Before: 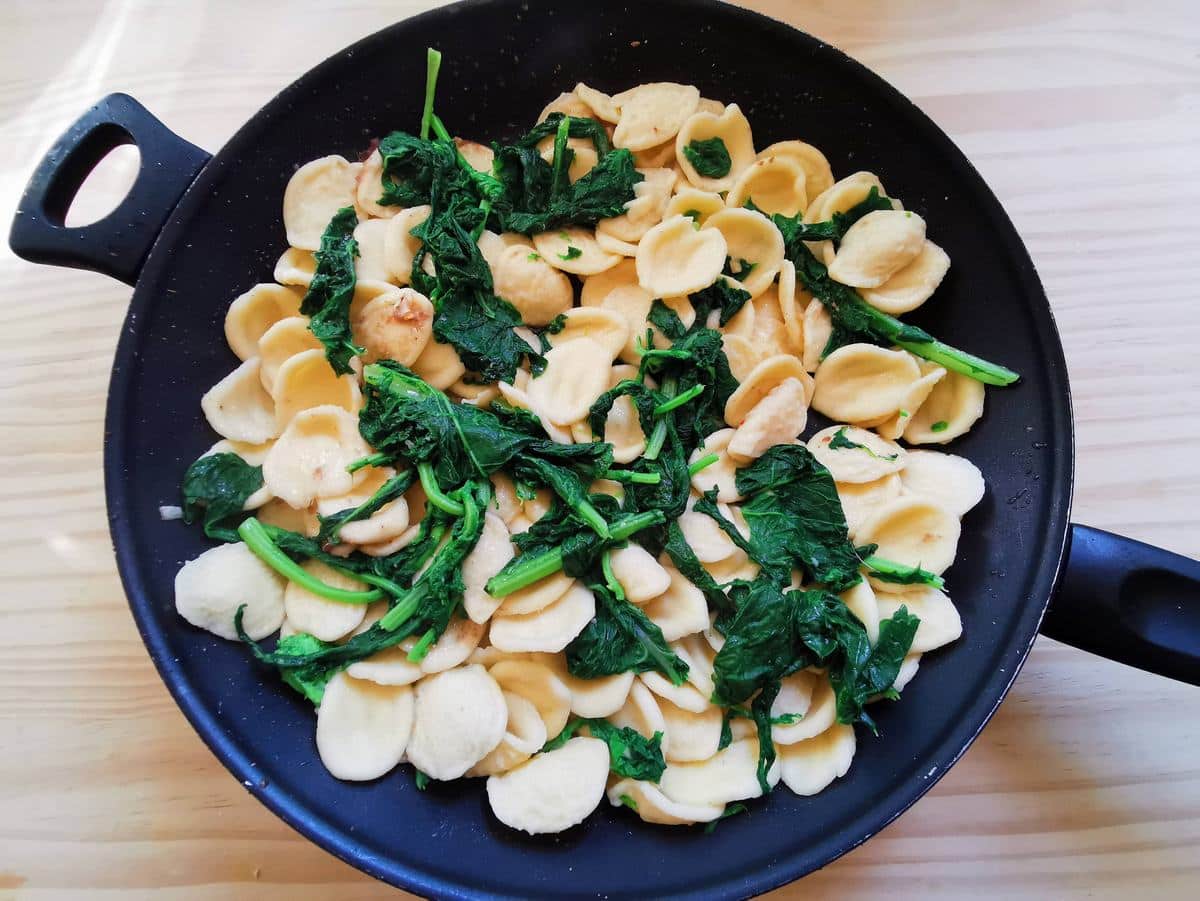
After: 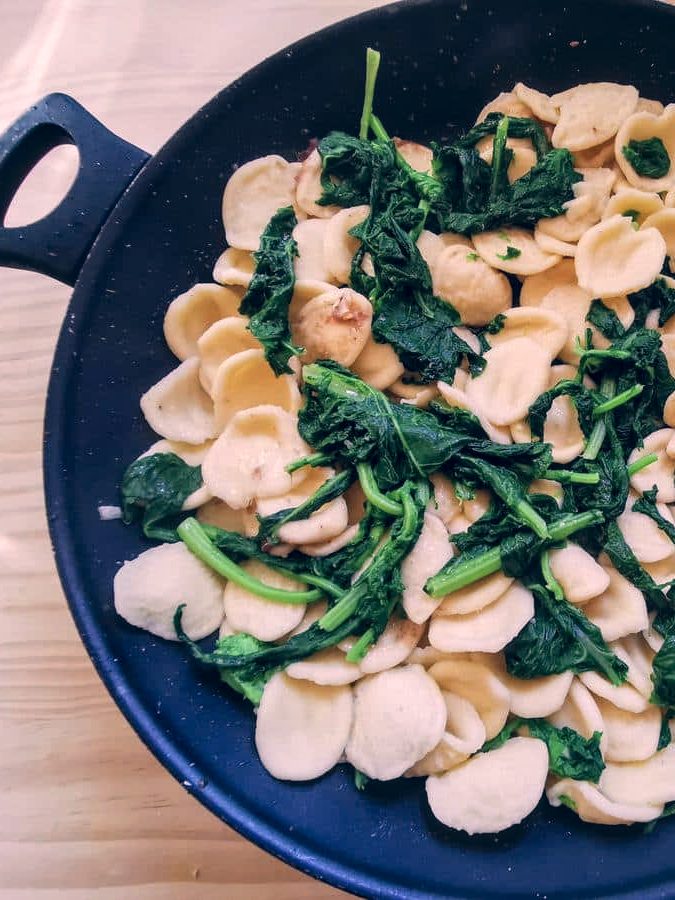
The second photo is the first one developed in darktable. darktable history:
color correction: highlights a* 14.46, highlights b* 5.85, shadows a* -5.53, shadows b* -15.24, saturation 0.85
crop: left 5.114%, right 38.589%
local contrast: on, module defaults
